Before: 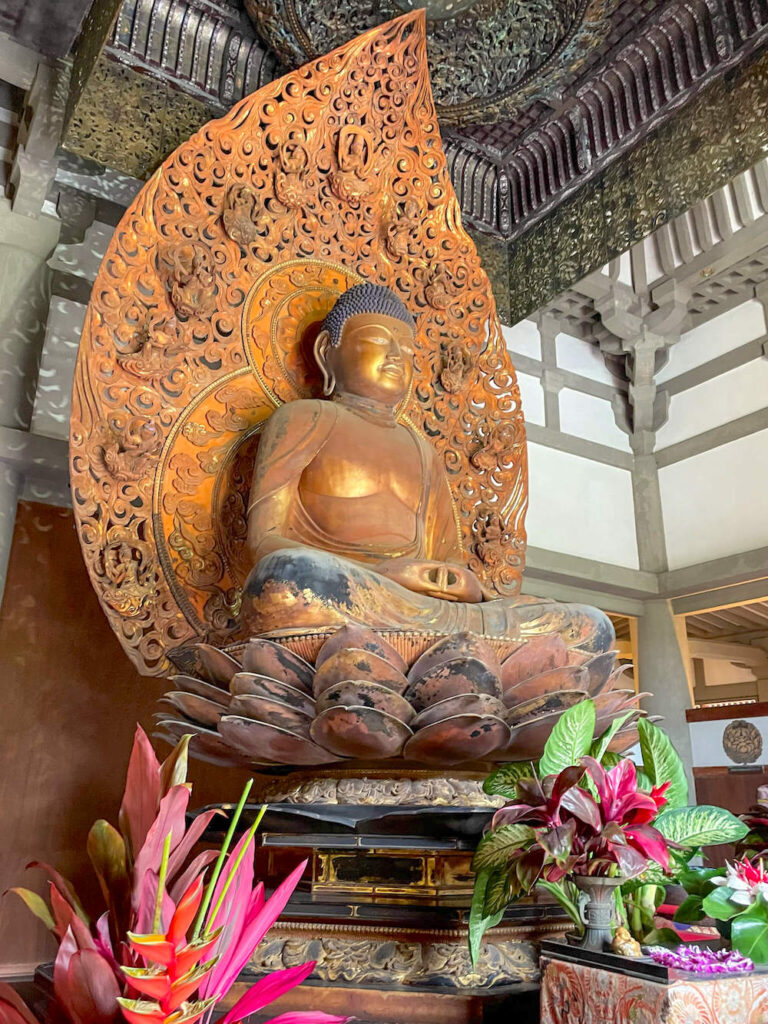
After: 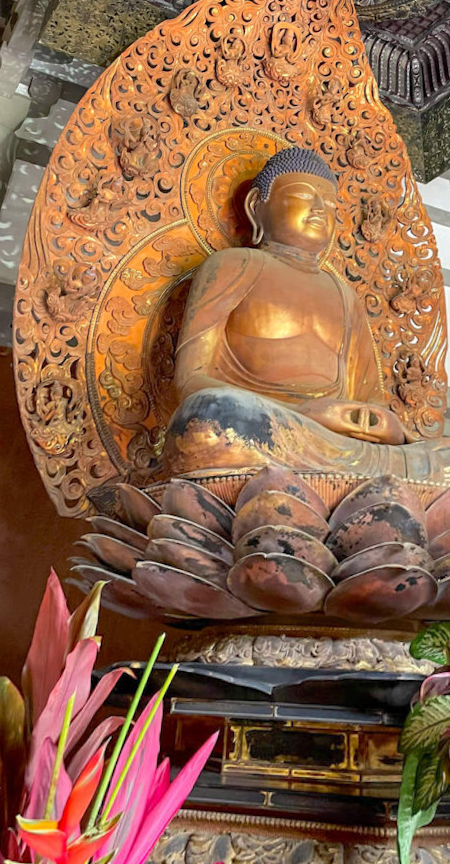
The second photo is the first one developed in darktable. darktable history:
crop: top 5.803%, right 27.864%, bottom 5.804%
rotate and perspective: rotation 0.72°, lens shift (vertical) -0.352, lens shift (horizontal) -0.051, crop left 0.152, crop right 0.859, crop top 0.019, crop bottom 0.964
